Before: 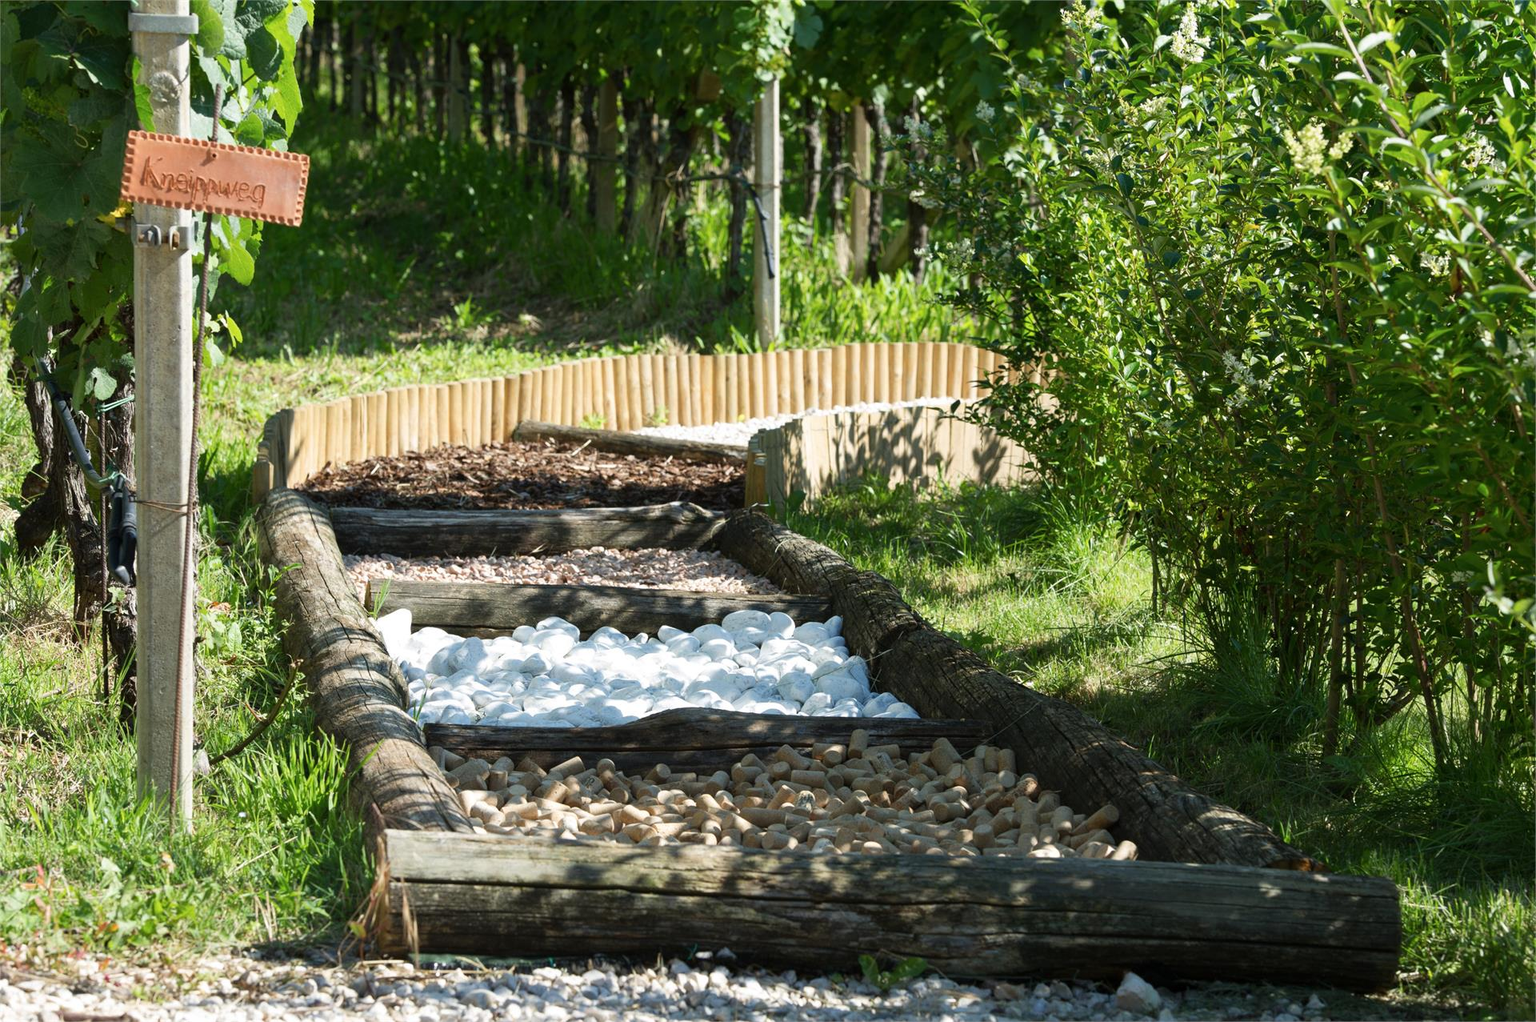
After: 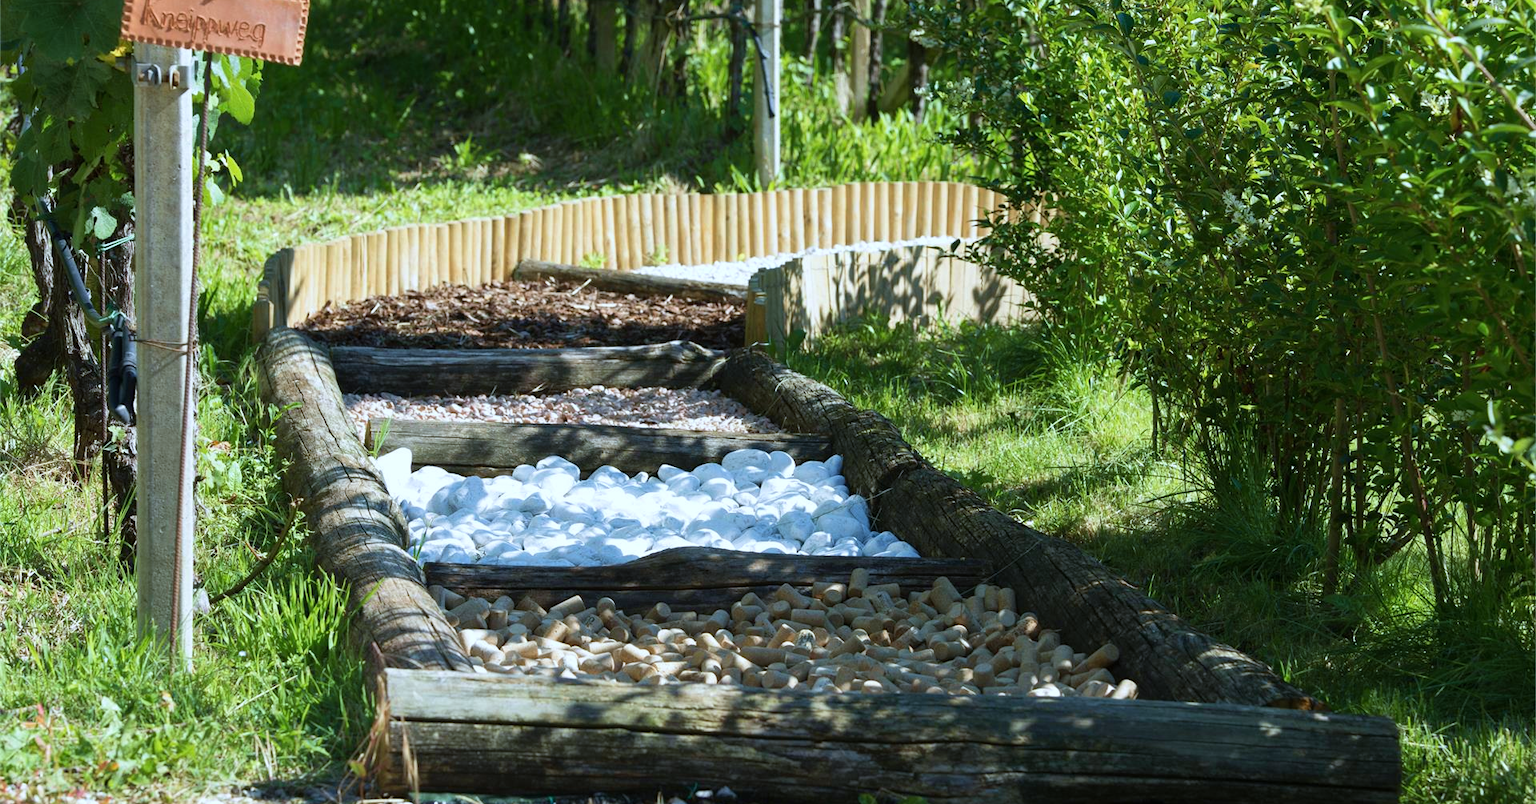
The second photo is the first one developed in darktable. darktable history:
white balance: red 0.924, blue 1.095
crop and rotate: top 15.774%, bottom 5.506%
velvia: on, module defaults
